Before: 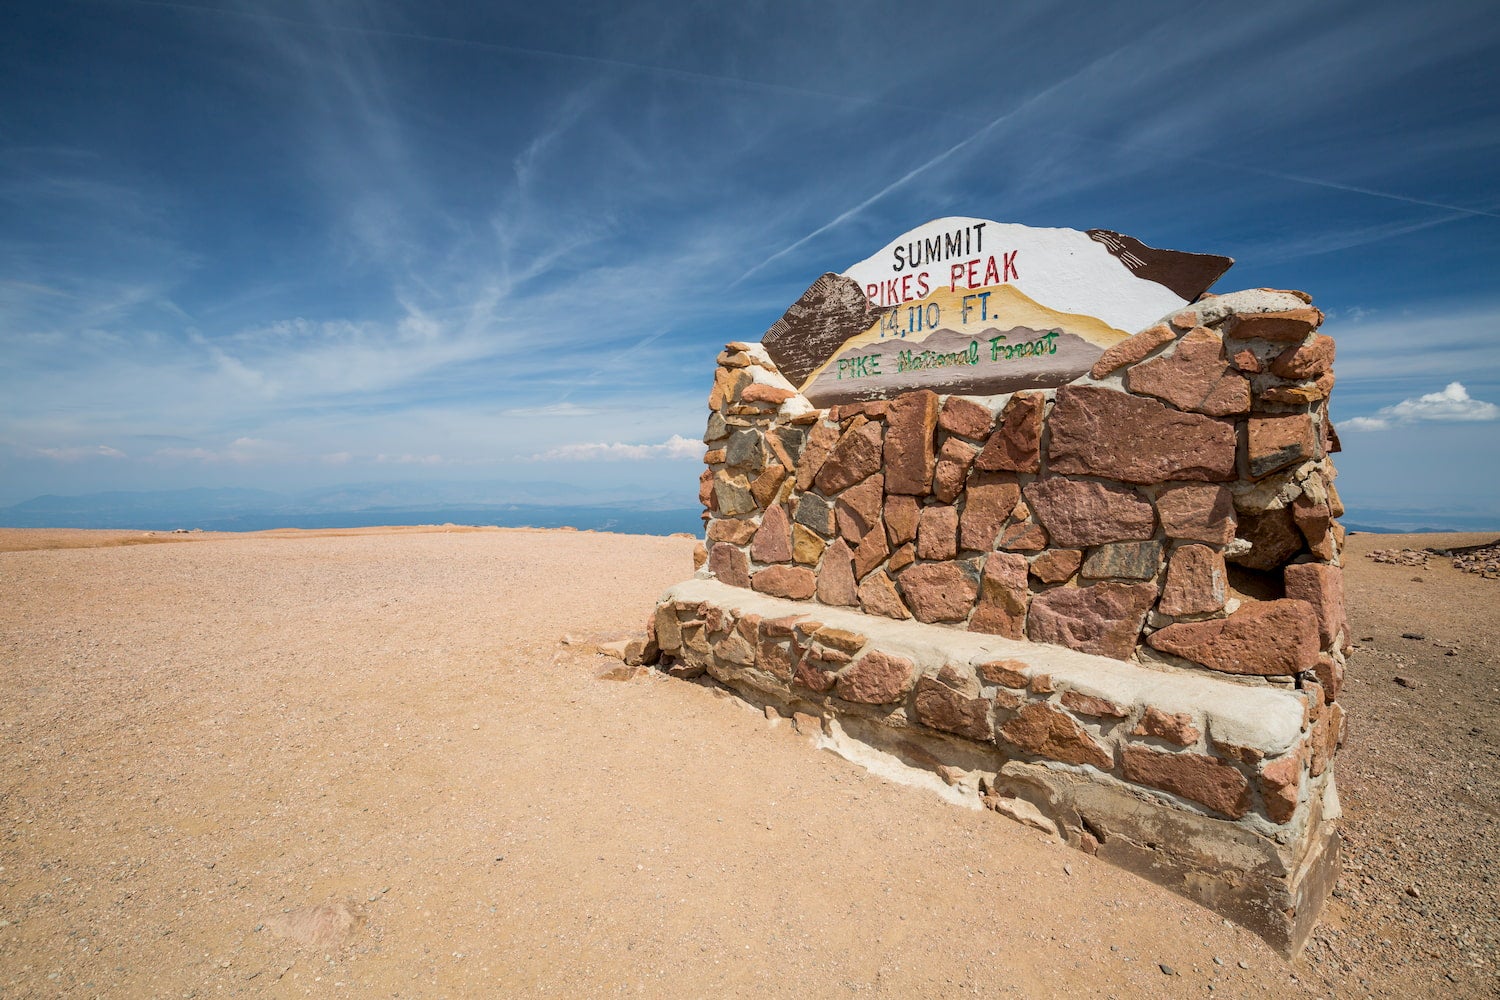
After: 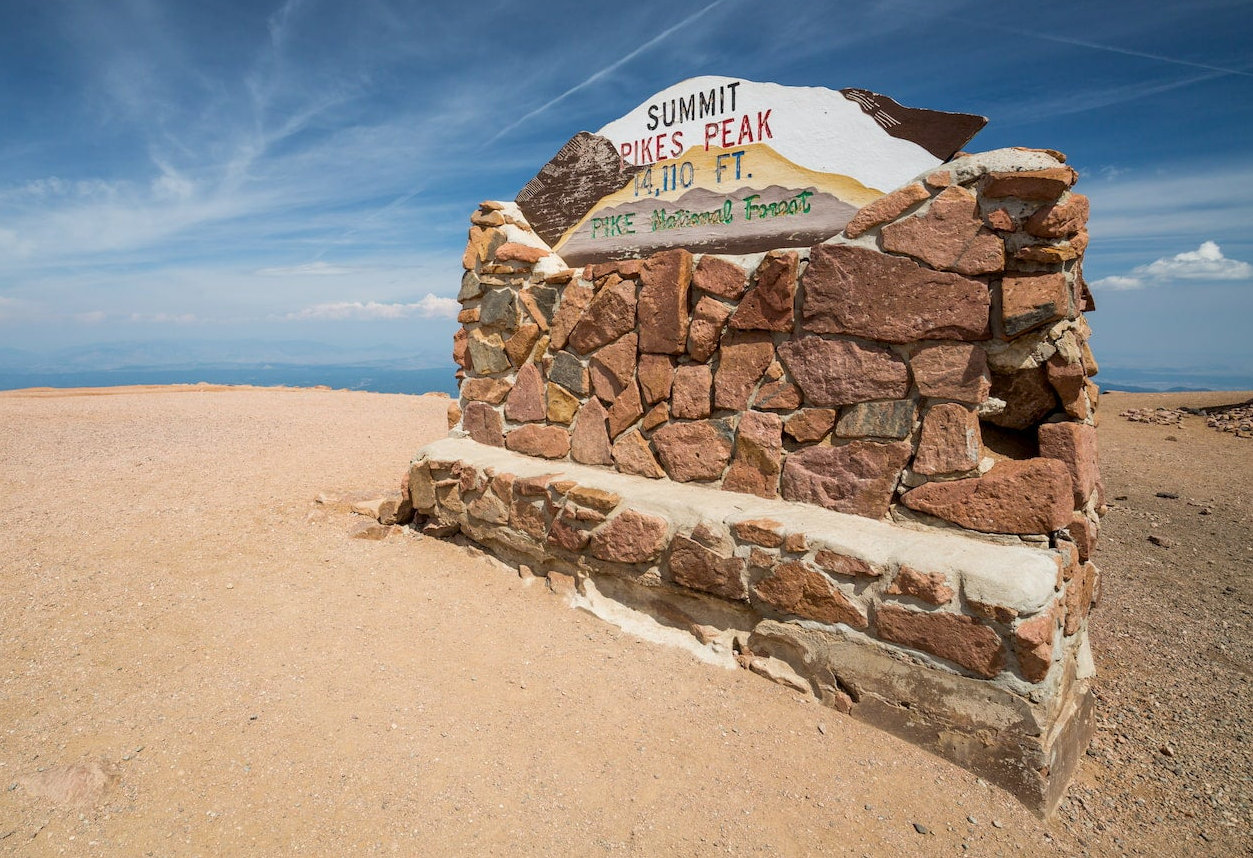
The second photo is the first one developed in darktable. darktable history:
crop: left 16.445%, top 14.159%
